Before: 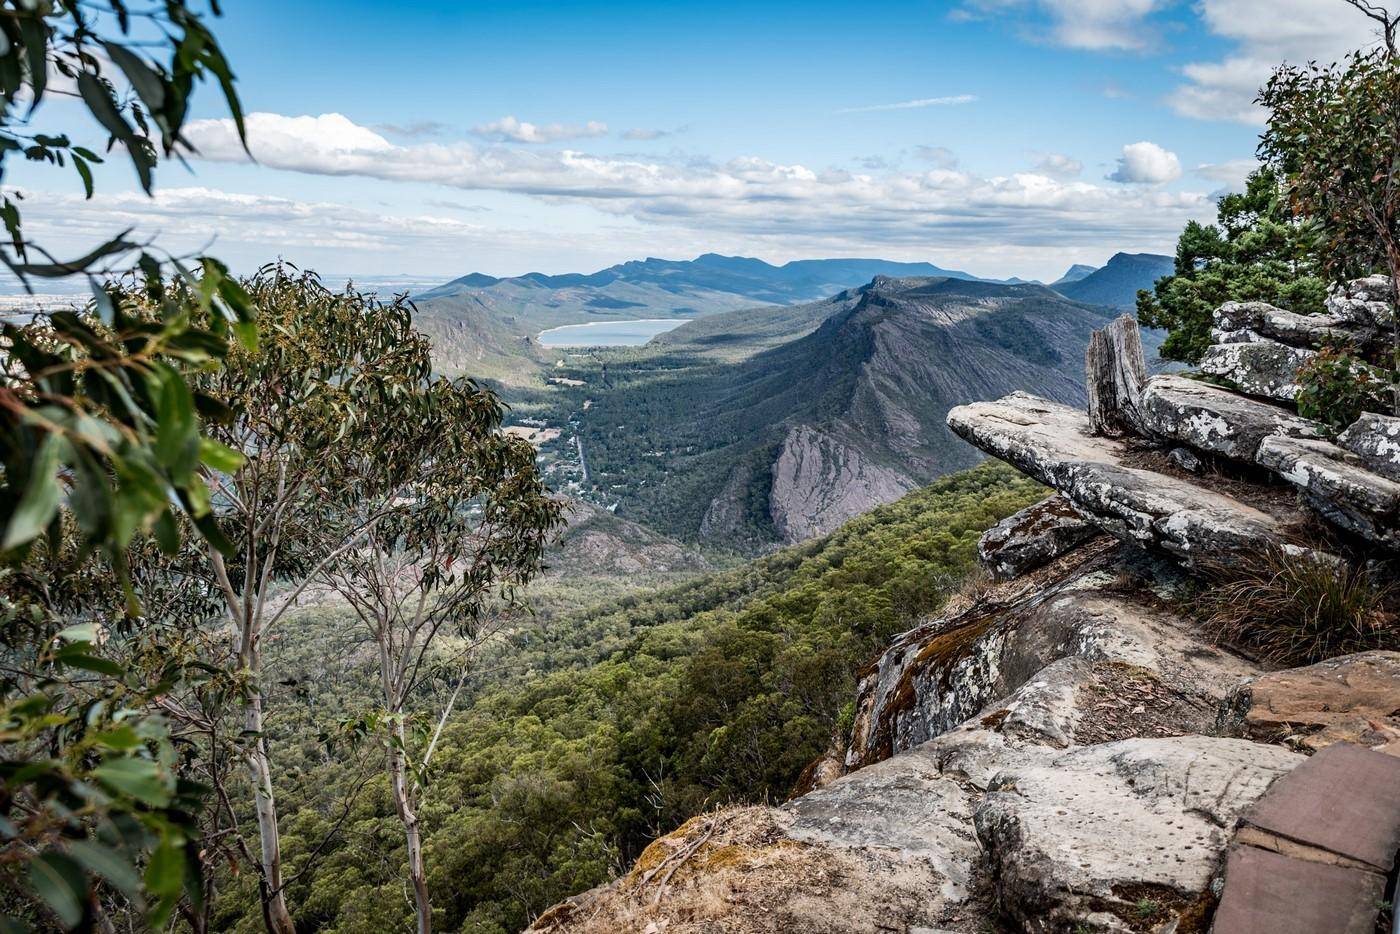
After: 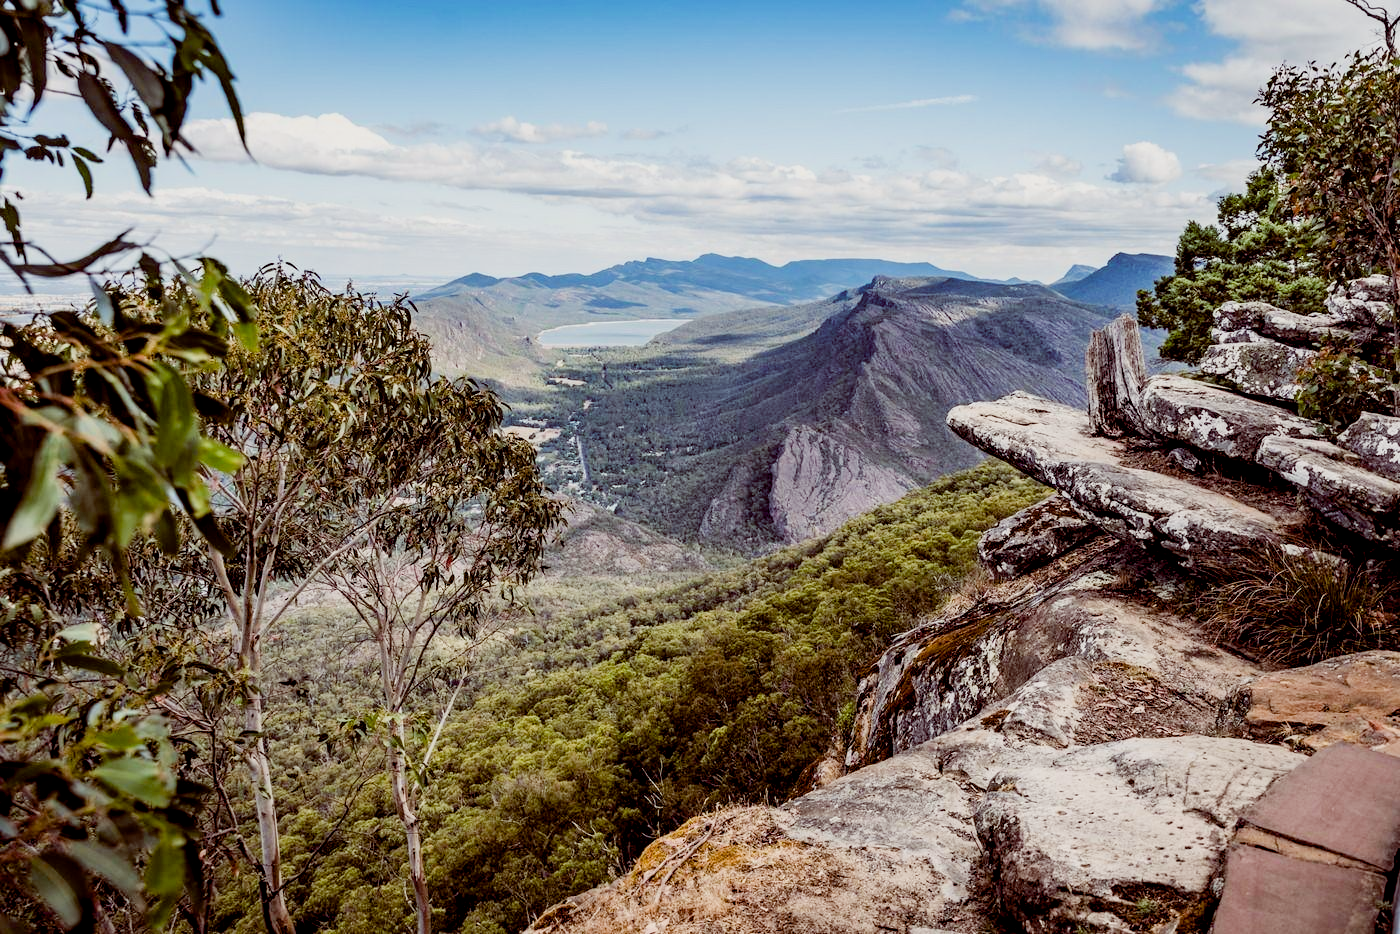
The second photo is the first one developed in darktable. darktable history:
color balance rgb: highlights gain › luminance 6.348%, highlights gain › chroma 1.334%, highlights gain › hue 88.75°, global offset › luminance -0.198%, global offset › chroma 0.263%, perceptual saturation grading › global saturation 0.036%, perceptual saturation grading › highlights -15.262%, perceptual saturation grading › shadows 25.74%, perceptual brilliance grading › global brilliance 12.71%, contrast -10.362%
filmic rgb: black relative exposure -5.14 EV, white relative exposure 3.96 EV, hardness 2.91, contrast 1.097, highlights saturation mix -20.57%, iterations of high-quality reconstruction 0
